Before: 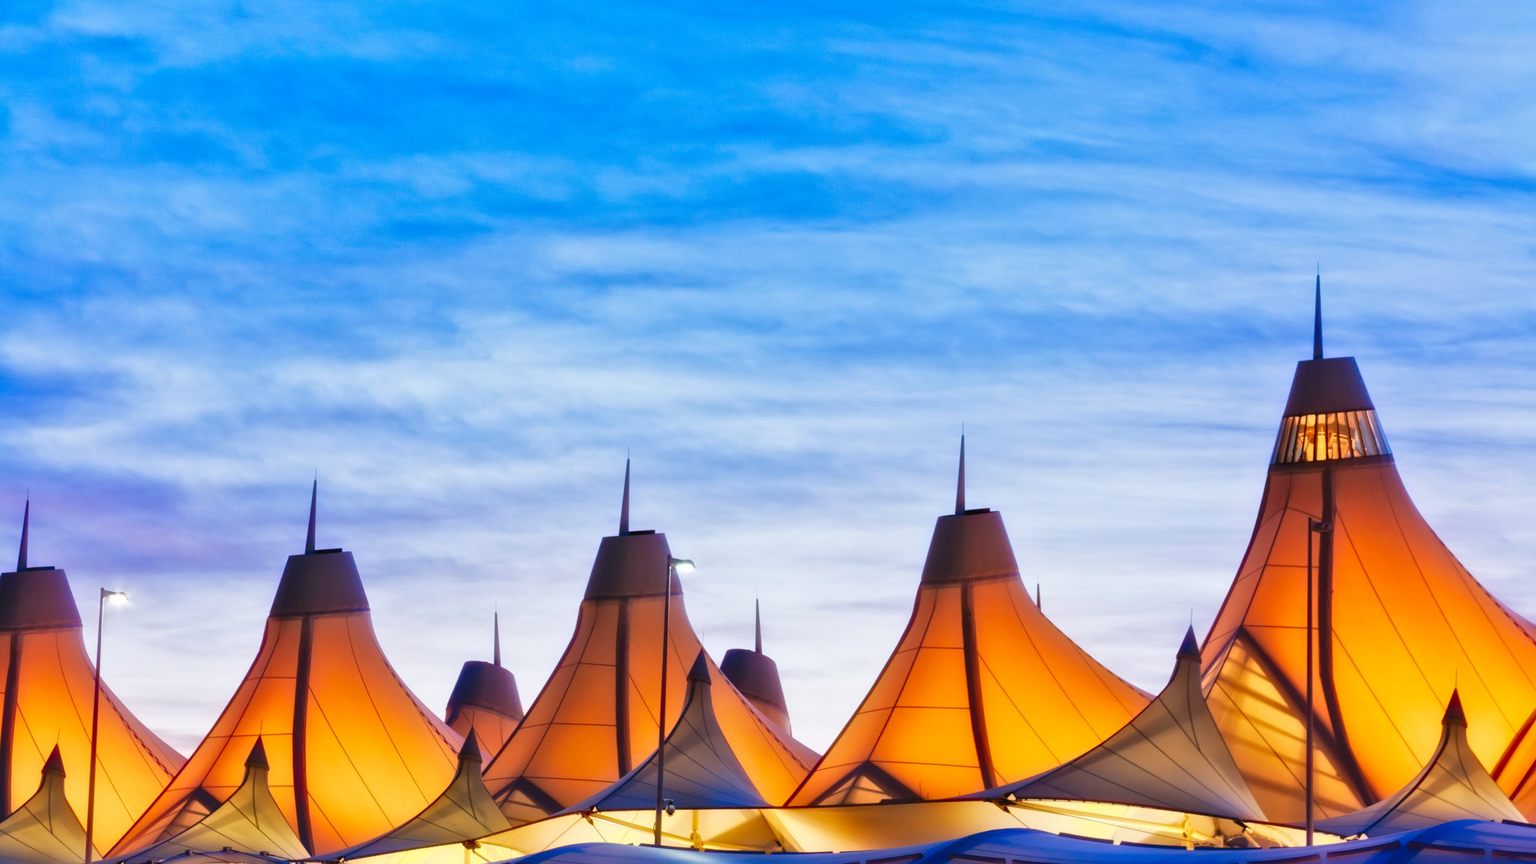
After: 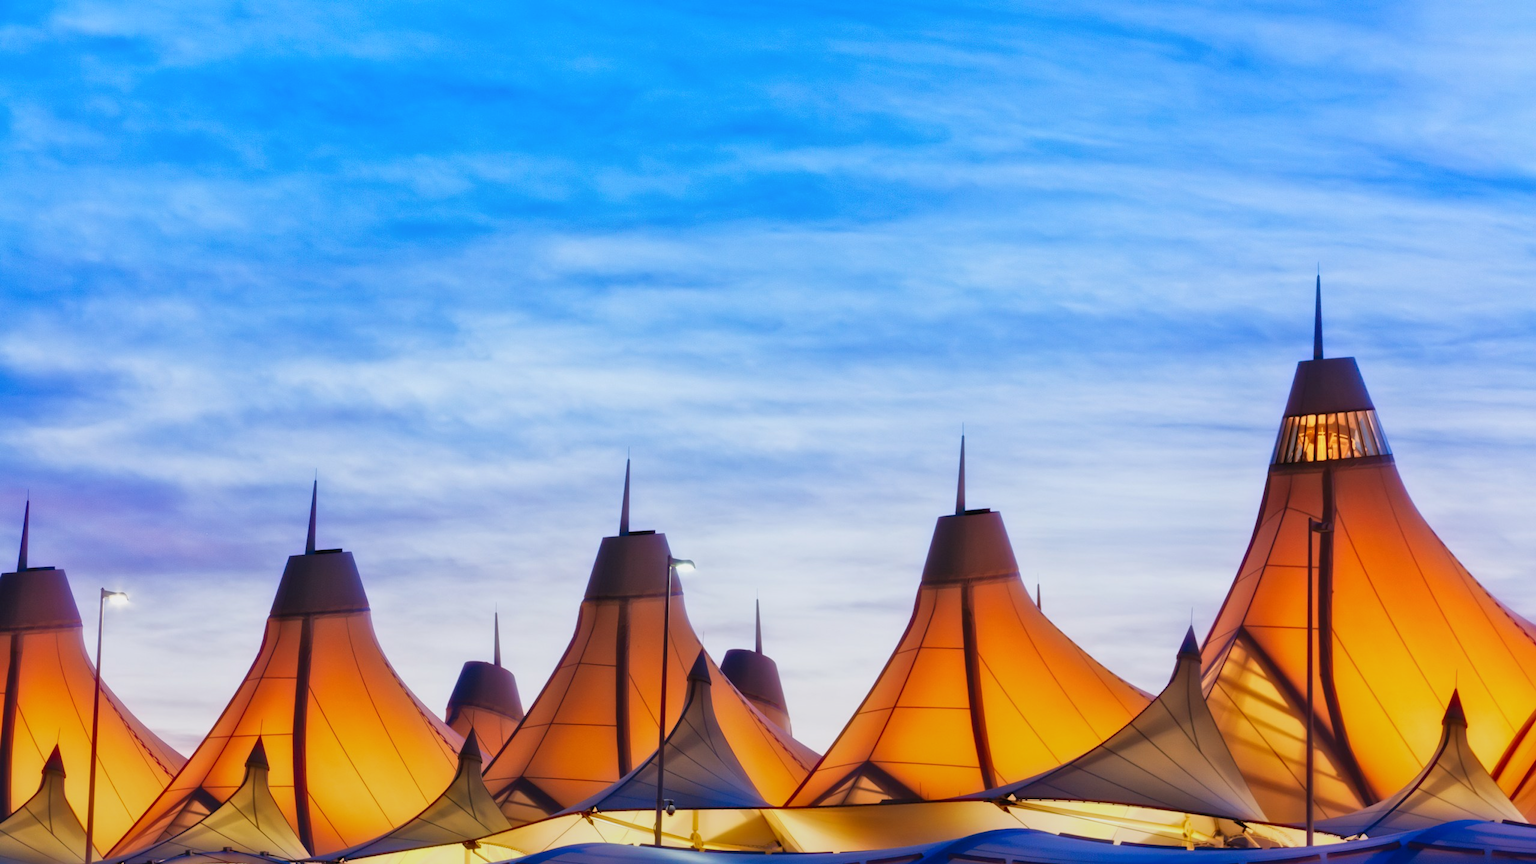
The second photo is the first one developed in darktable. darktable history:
graduated density: rotation -180°, offset 24.95
shadows and highlights: radius 93.07, shadows -14.46, white point adjustment 0.23, highlights 31.48, compress 48.23%, highlights color adjustment 52.79%, soften with gaussian
